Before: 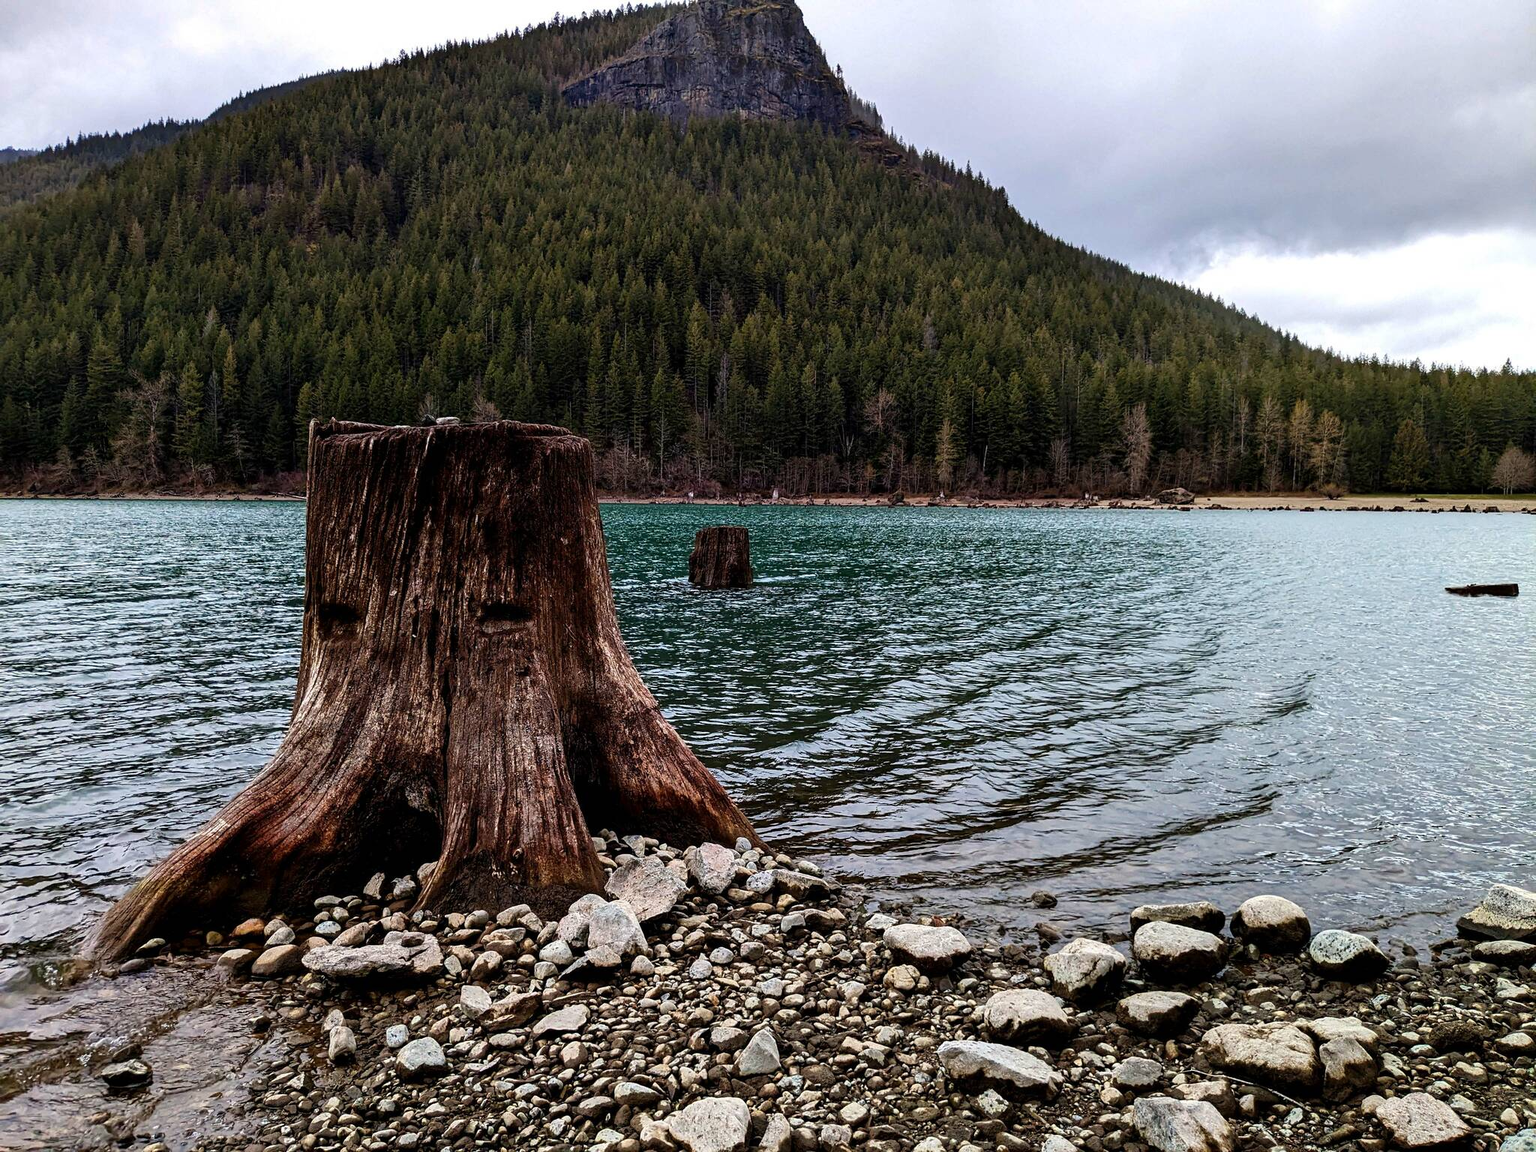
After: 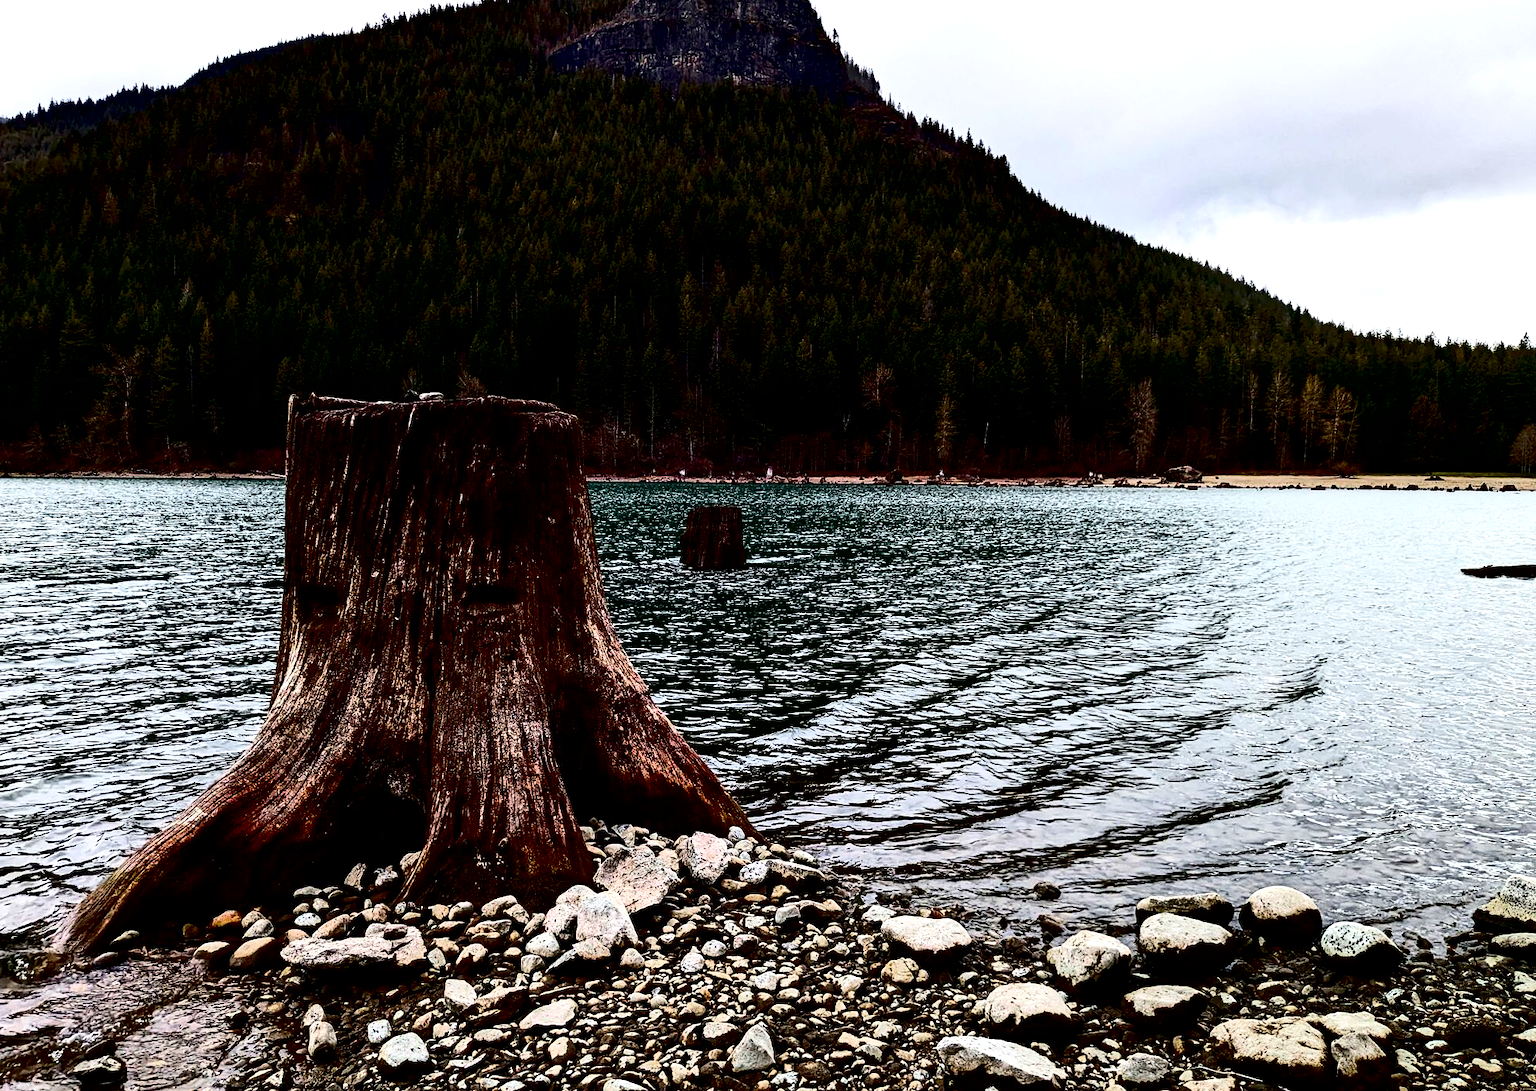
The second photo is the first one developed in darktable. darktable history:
crop: left 1.964%, top 3.251%, right 1.122%, bottom 4.933%
color zones: curves: ch0 [(0, 0.48) (0.209, 0.398) (0.305, 0.332) (0.429, 0.493) (0.571, 0.5) (0.714, 0.5) (0.857, 0.5) (1, 0.48)]; ch1 [(0, 0.633) (0.143, 0.586) (0.286, 0.489) (0.429, 0.448) (0.571, 0.31) (0.714, 0.335) (0.857, 0.492) (1, 0.633)]; ch2 [(0, 0.448) (0.143, 0.498) (0.286, 0.5) (0.429, 0.5) (0.571, 0.5) (0.714, 0.5) (0.857, 0.5) (1, 0.448)]
exposure: black level correction 0.029, exposure -0.073 EV, compensate highlight preservation false
tone equalizer: -8 EV -0.75 EV, -7 EV -0.7 EV, -6 EV -0.6 EV, -5 EV -0.4 EV, -3 EV 0.4 EV, -2 EV 0.6 EV, -1 EV 0.7 EV, +0 EV 0.75 EV, edges refinement/feathering 500, mask exposure compensation -1.57 EV, preserve details no
contrast brightness saturation: contrast 0.28
